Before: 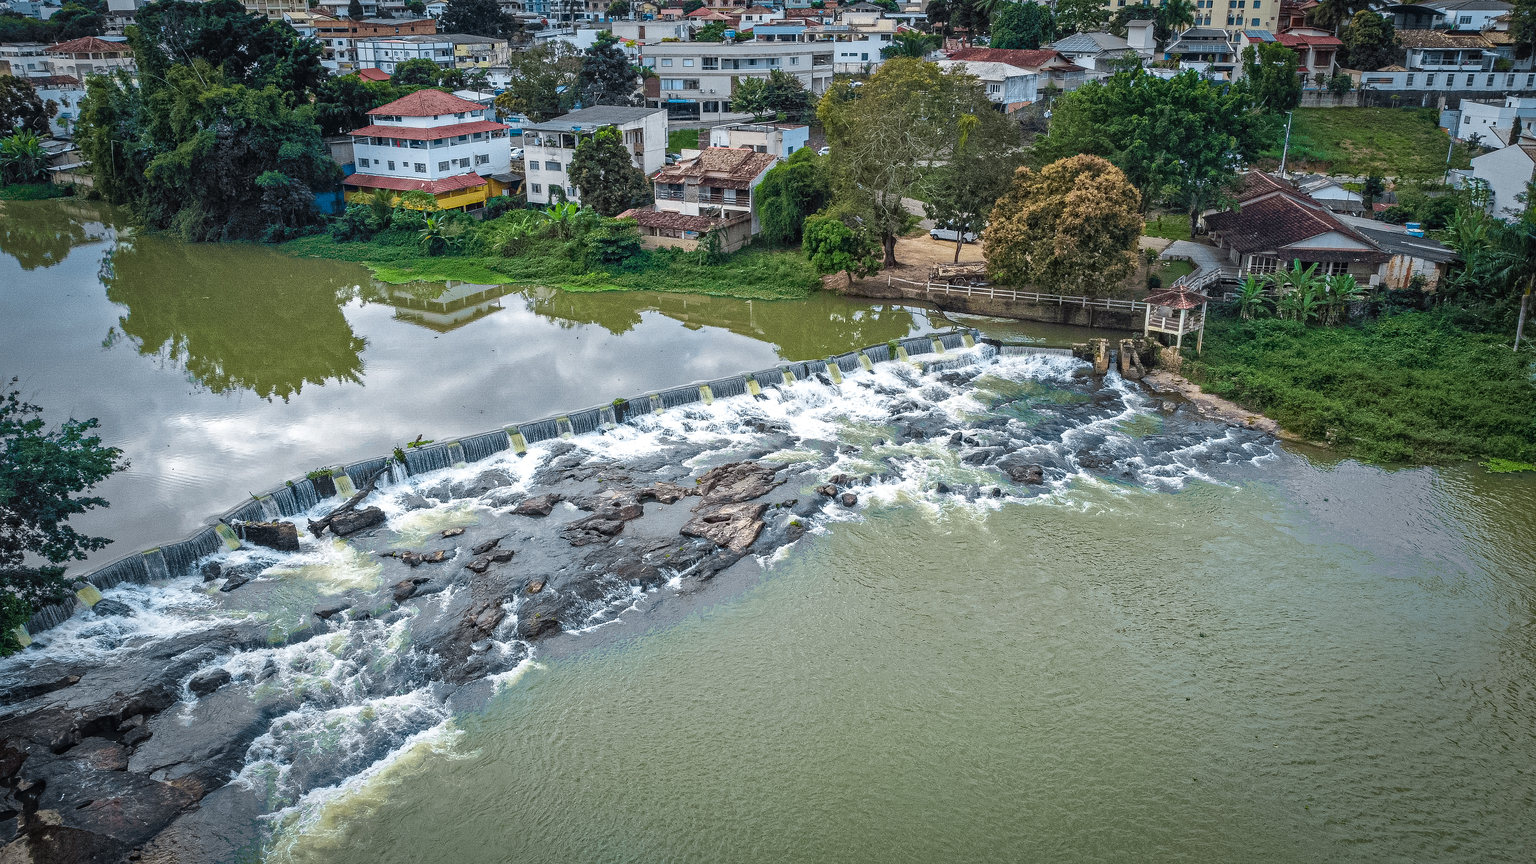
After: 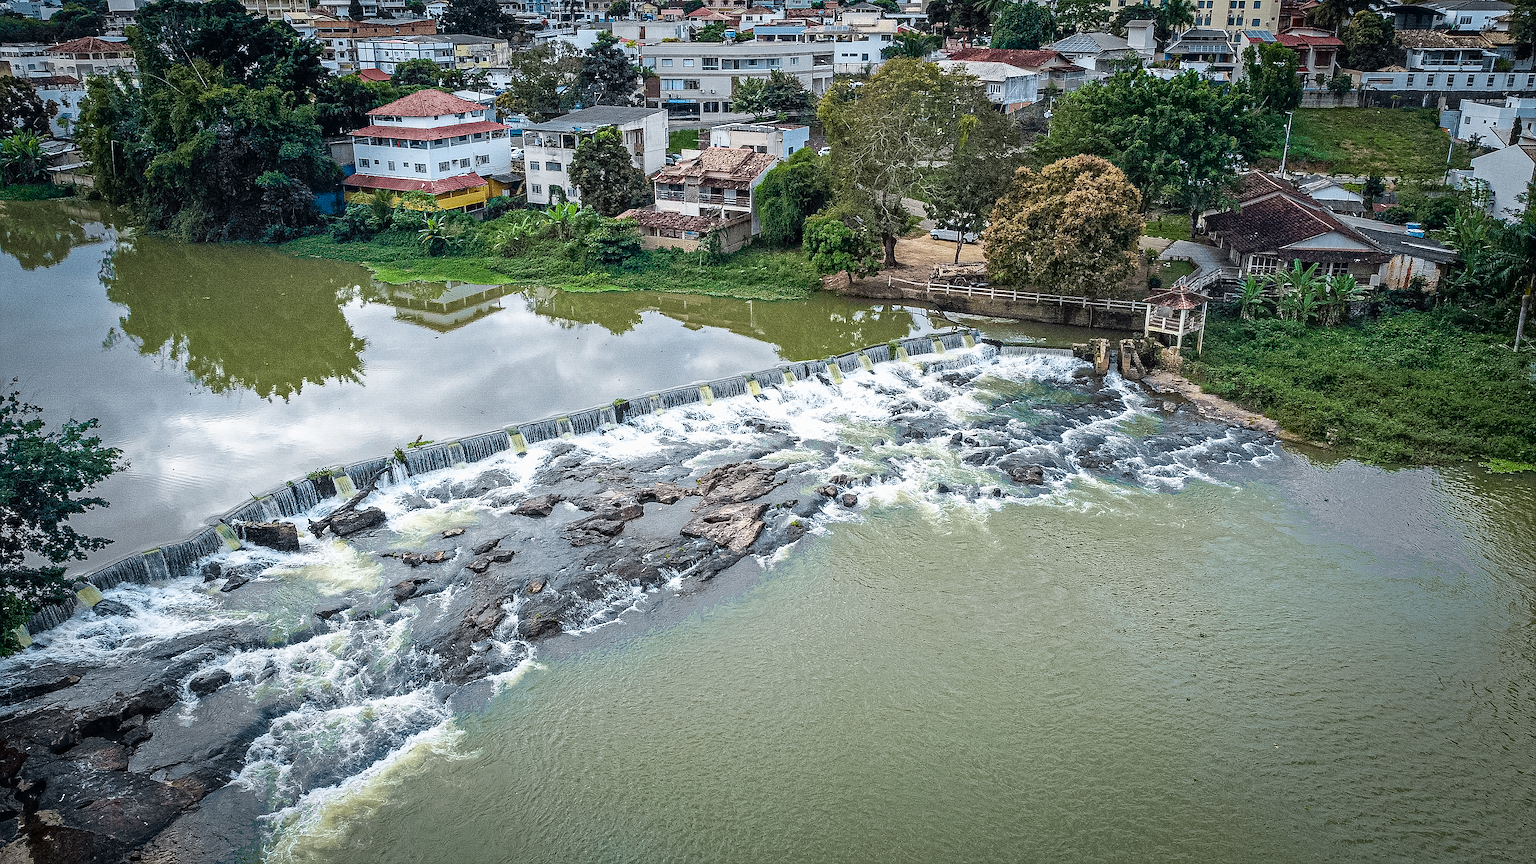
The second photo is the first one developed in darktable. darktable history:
shadows and highlights: shadows -62.32, white point adjustment -5.22, highlights 61.59
sharpen: on, module defaults
